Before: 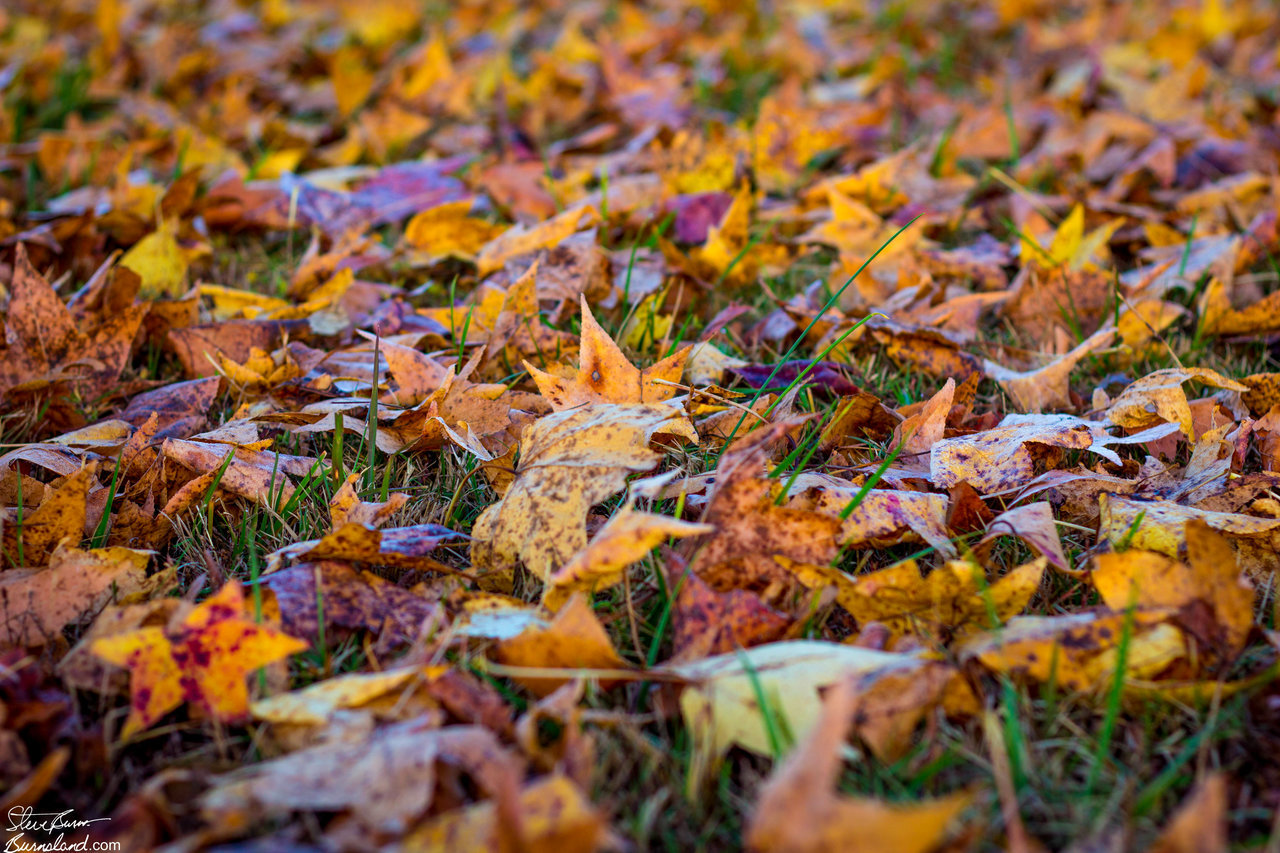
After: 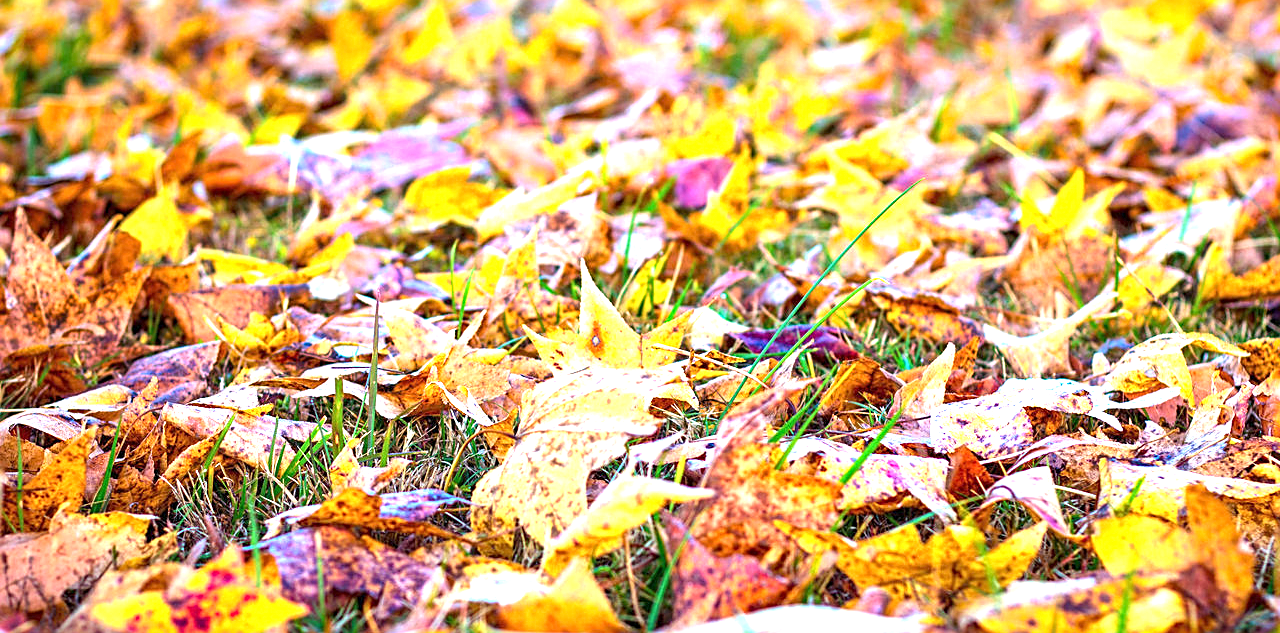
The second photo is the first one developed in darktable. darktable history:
exposure: black level correction 0, exposure 1.882 EV, compensate highlight preservation false
sharpen: on, module defaults
tone equalizer: on, module defaults
crop: top 4.116%, bottom 21.571%
